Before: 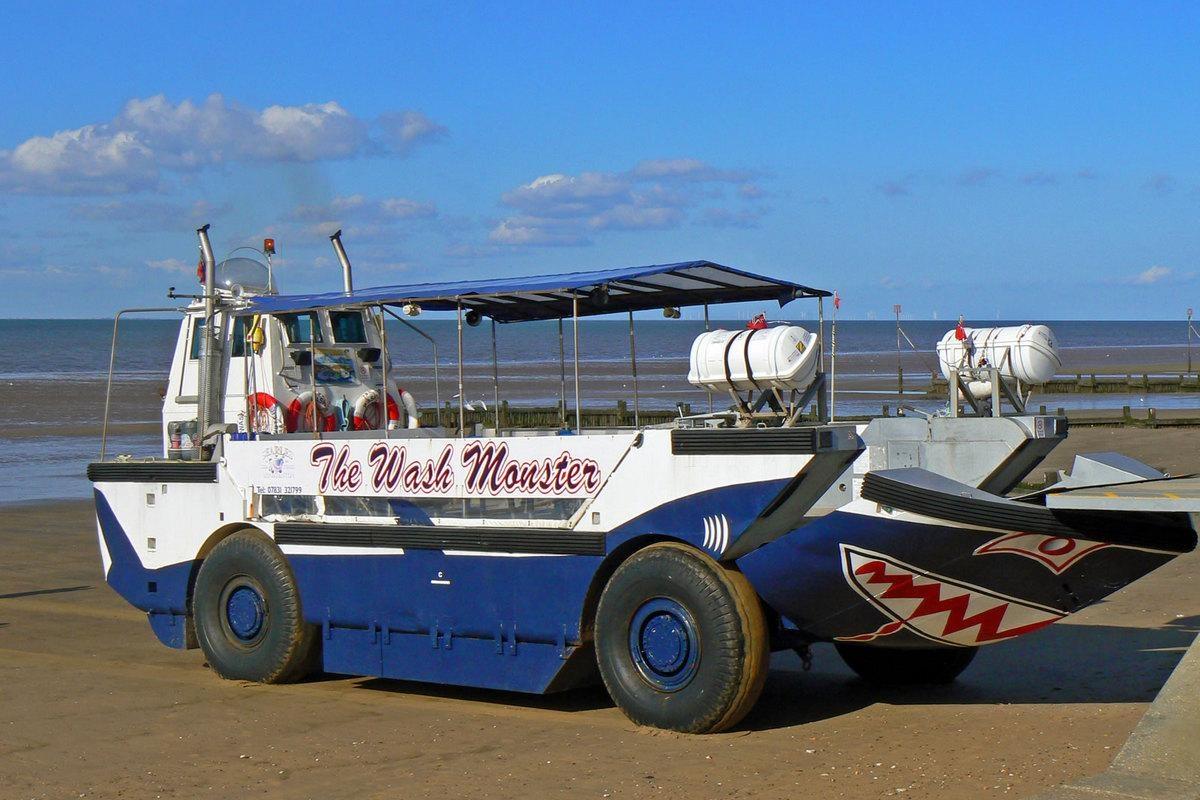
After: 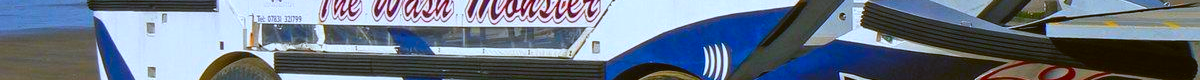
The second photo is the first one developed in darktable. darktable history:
contrast brightness saturation: saturation 0.5
color balance: lift [1.004, 1.002, 1.002, 0.998], gamma [1, 1.007, 1.002, 0.993], gain [1, 0.977, 1.013, 1.023], contrast -3.64%
white balance: red 0.967, blue 1.119, emerald 0.756
crop and rotate: top 59.084%, bottom 30.916%
